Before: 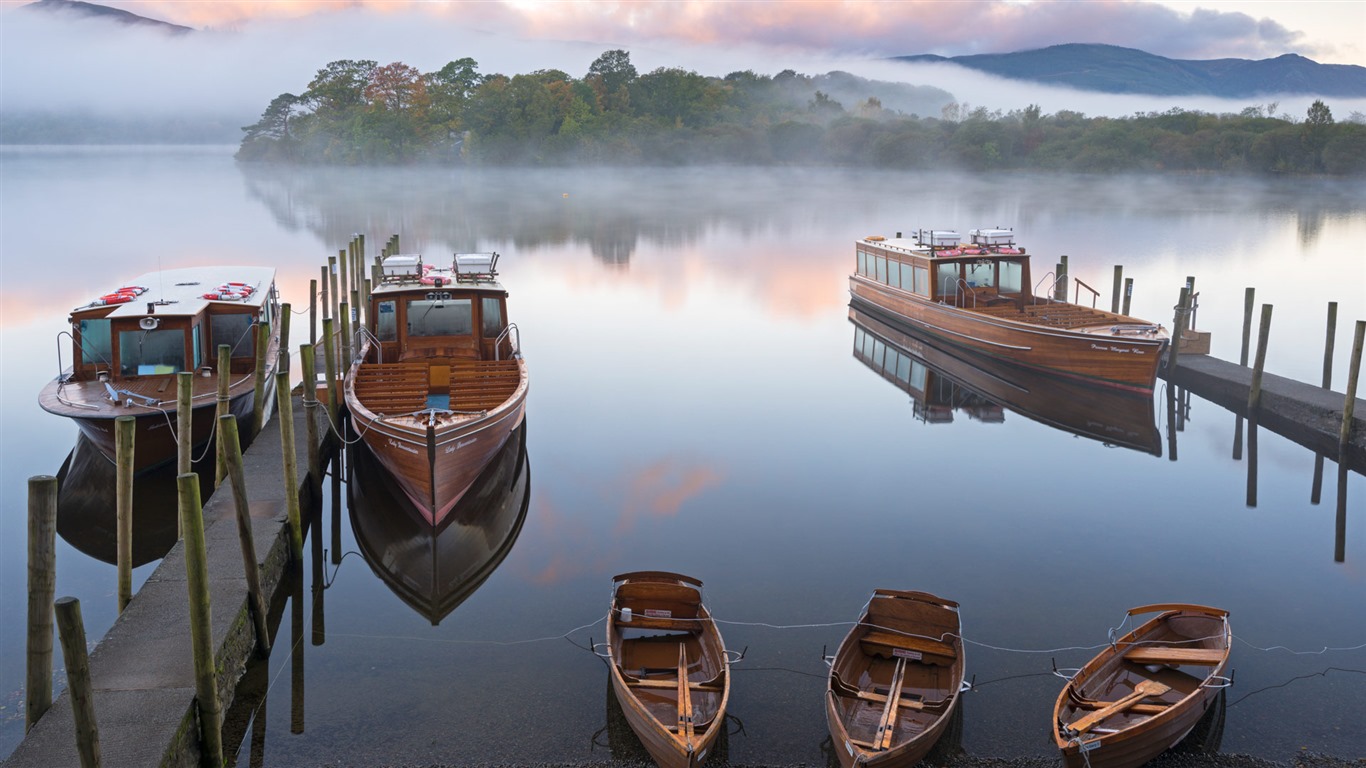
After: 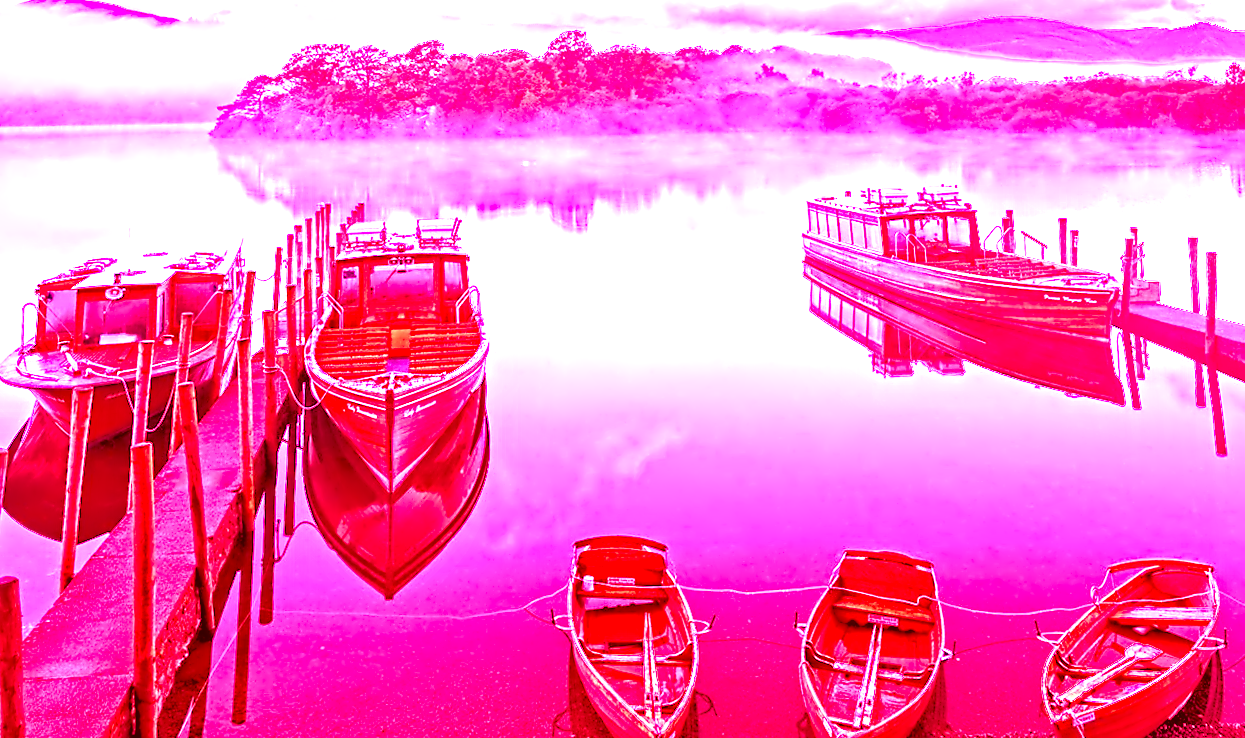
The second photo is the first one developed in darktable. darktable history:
contrast equalizer: octaves 7, y [[0.5, 0.542, 0.583, 0.625, 0.667, 0.708], [0.5 ×6], [0.5 ×6], [0, 0.033, 0.067, 0.1, 0.133, 0.167], [0, 0.05, 0.1, 0.15, 0.2, 0.25]]
contrast brightness saturation: brightness -0.02, saturation 0.35
color correction: highlights a* 9.03, highlights b* 8.71, shadows a* 40, shadows b* 40, saturation 0.8
white balance: red 4.26, blue 1.802
exposure: black level correction 0.001, exposure 0.5 EV, compensate exposure bias true, compensate highlight preservation false
rotate and perspective: rotation -1.68°, lens shift (vertical) -0.146, crop left 0.049, crop right 0.912, crop top 0.032, crop bottom 0.96
crop and rotate: angle -0.5°
tone equalizer: -7 EV 0.15 EV, -6 EV 0.6 EV, -5 EV 1.15 EV, -4 EV 1.33 EV, -3 EV 1.15 EV, -2 EV 0.6 EV, -1 EV 0.15 EV, mask exposure compensation -0.5 EV
